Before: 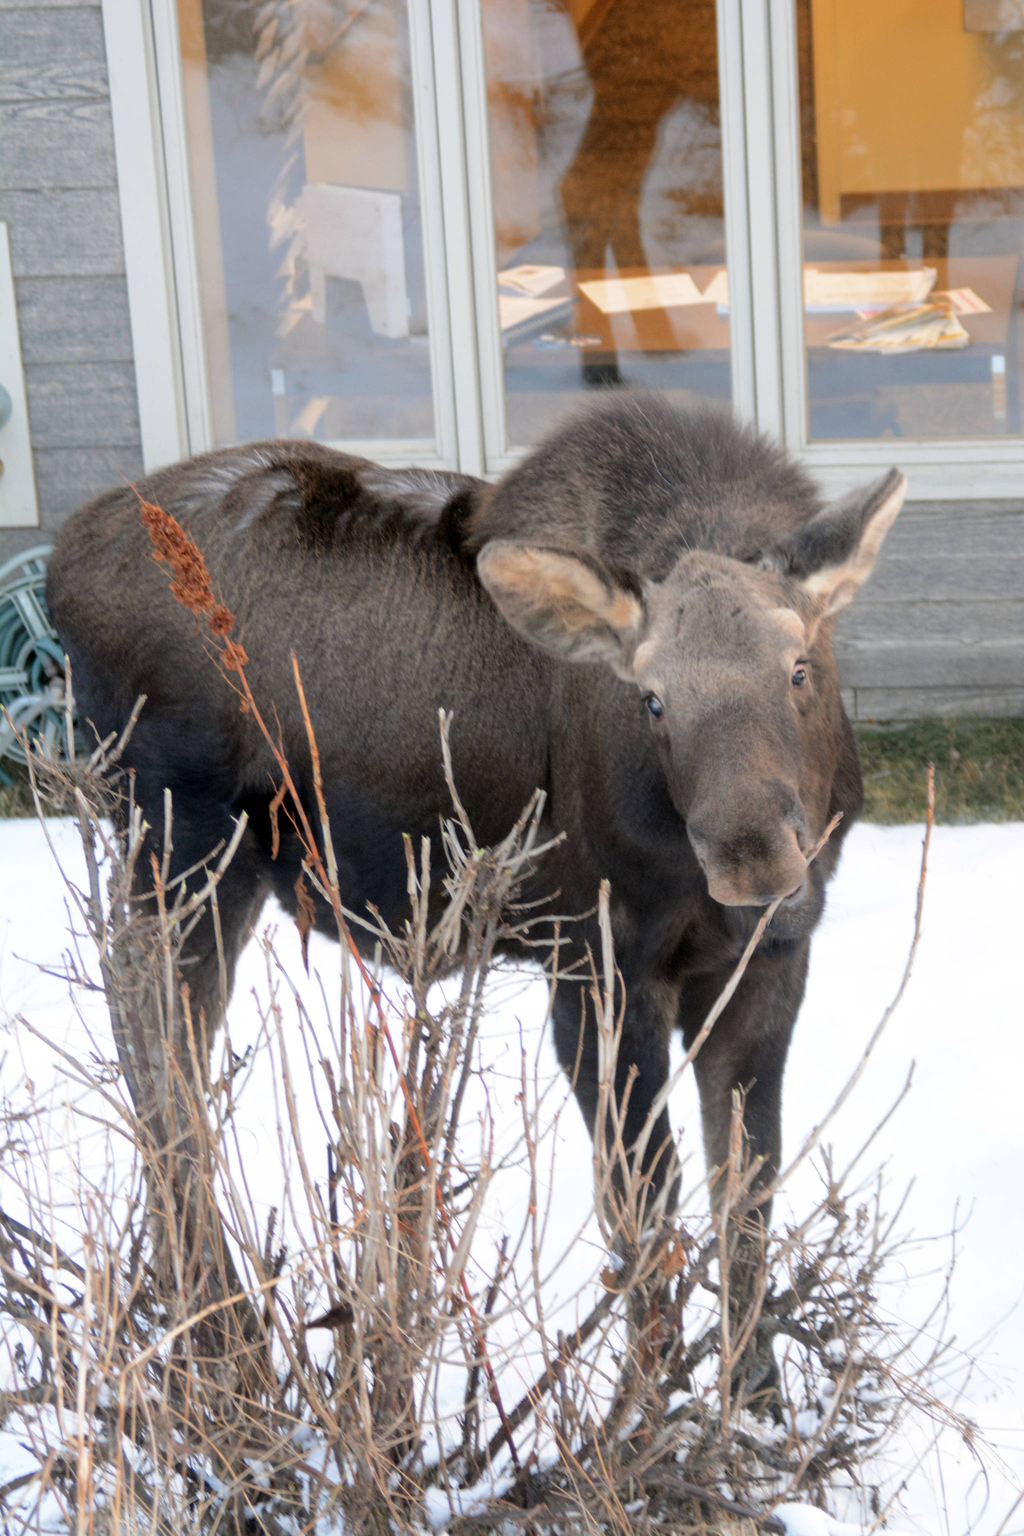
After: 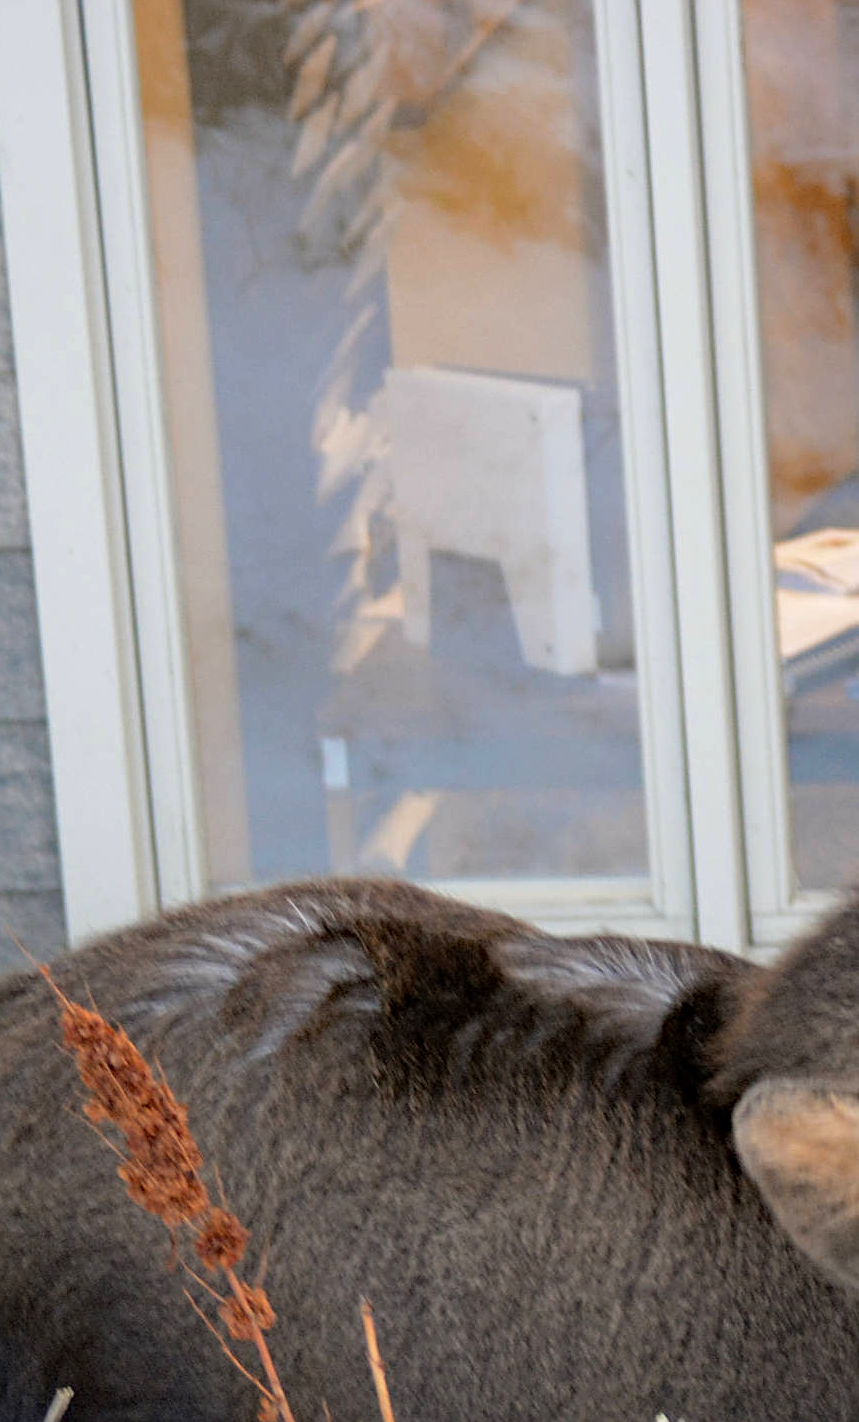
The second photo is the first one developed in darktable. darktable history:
crop and rotate: left 10.817%, top 0.062%, right 47.194%, bottom 53.626%
haze removal: strength 0.29, distance 0.25, compatibility mode true, adaptive false
sharpen: on, module defaults
